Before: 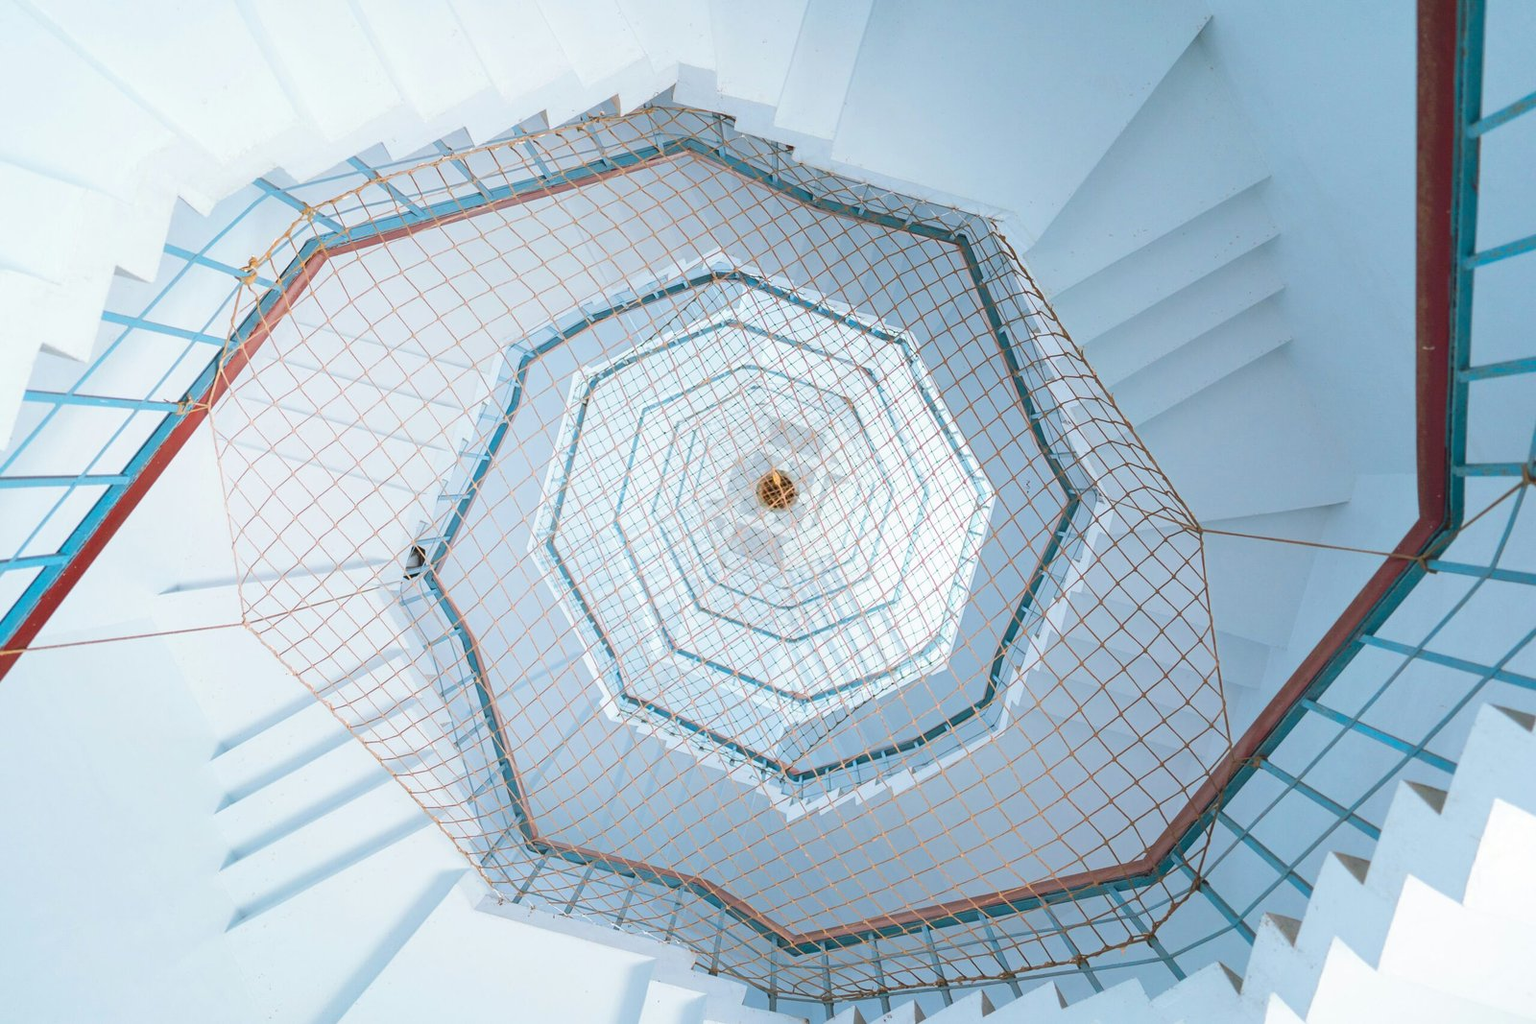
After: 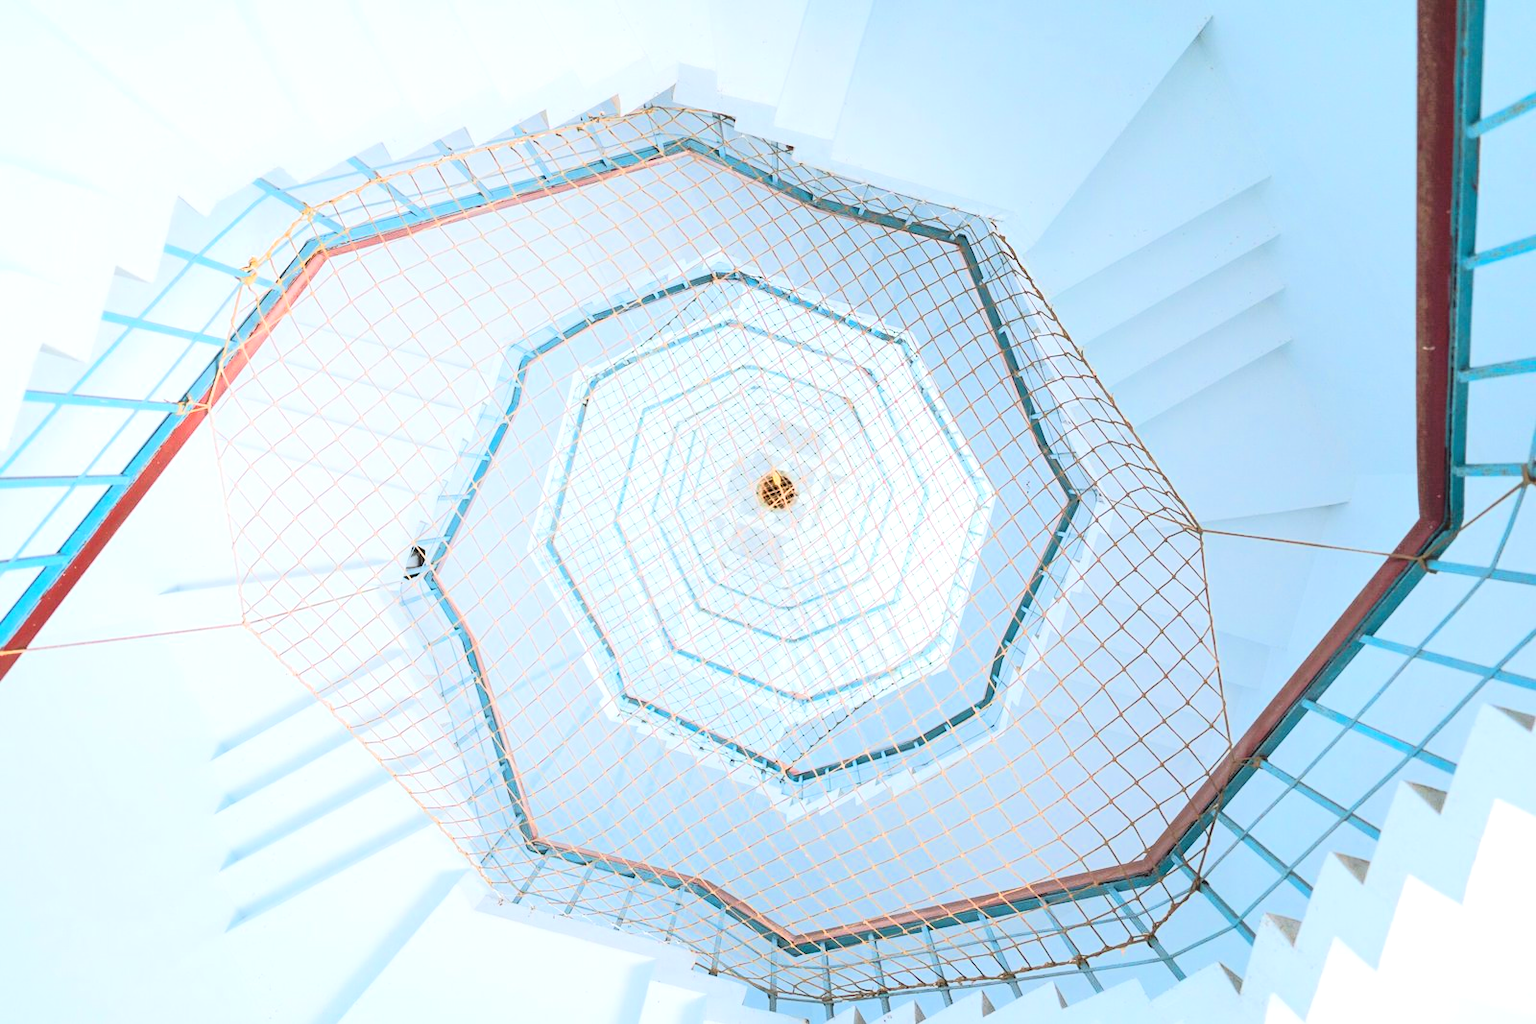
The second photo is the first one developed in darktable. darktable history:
exposure: black level correction 0, exposure 0.7 EV, compensate highlight preservation false
tone curve: curves: ch0 [(0, 0.008) (0.081, 0.044) (0.177, 0.123) (0.283, 0.253) (0.416, 0.449) (0.495, 0.524) (0.661, 0.756) (0.796, 0.859) (1, 0.951)]; ch1 [(0, 0) (0.161, 0.092) (0.35, 0.33) (0.392, 0.392) (0.427, 0.426) (0.479, 0.472) (0.505, 0.5) (0.521, 0.524) (0.567, 0.556) (0.583, 0.588) (0.625, 0.627) (0.678, 0.733) (1, 1)]; ch2 [(0, 0) (0.346, 0.362) (0.404, 0.427) (0.502, 0.499) (0.531, 0.523) (0.544, 0.561) (0.58, 0.59) (0.629, 0.642) (0.717, 0.678) (1, 1)]
